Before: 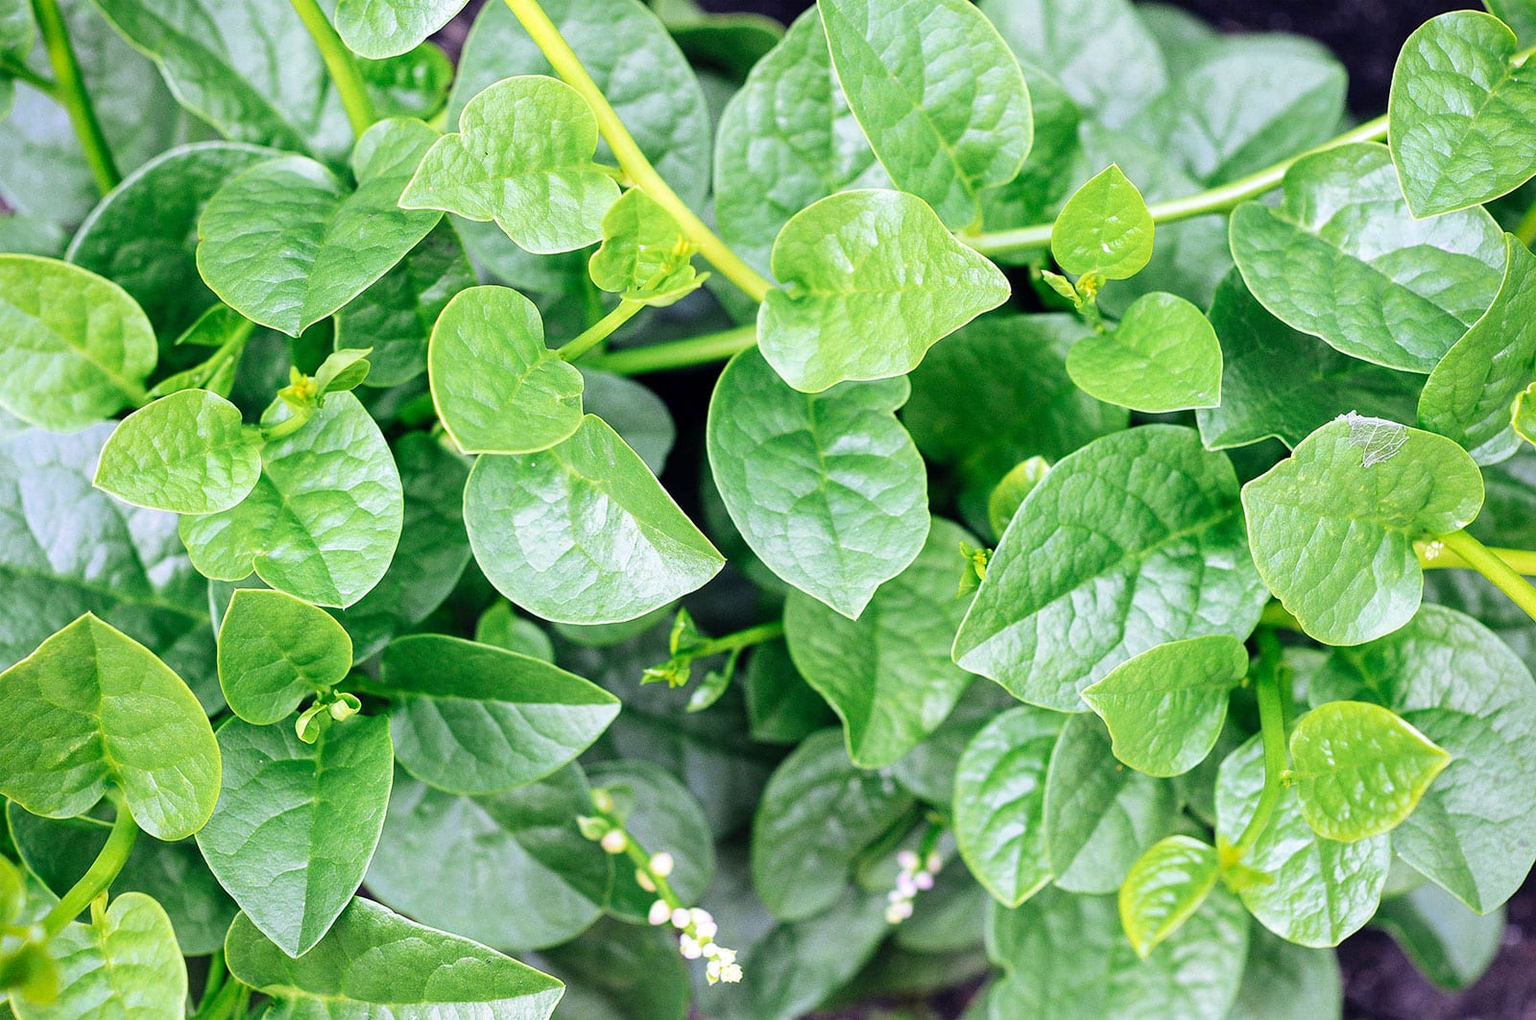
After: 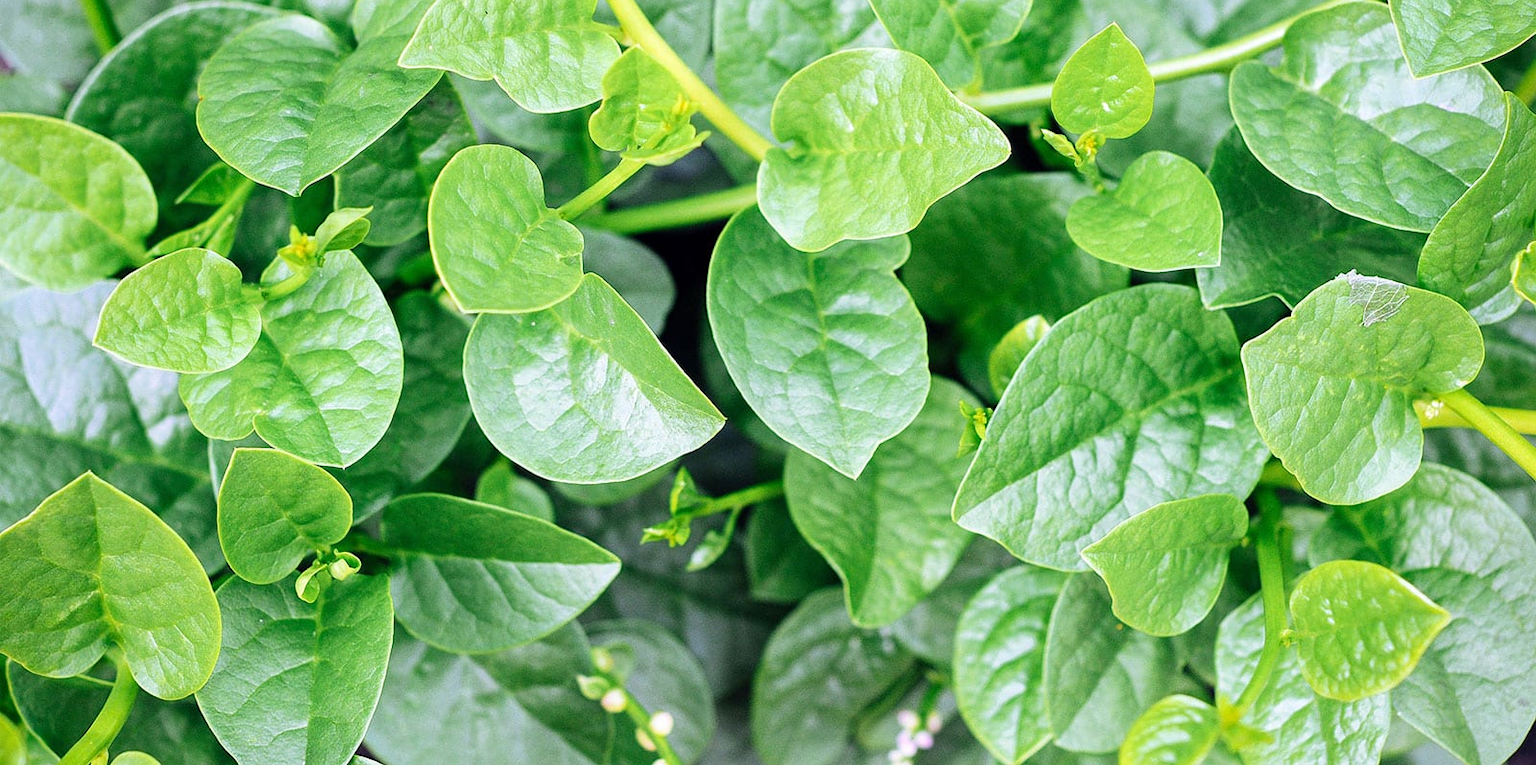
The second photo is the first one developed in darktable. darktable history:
crop: top 13.899%, bottom 11.063%
